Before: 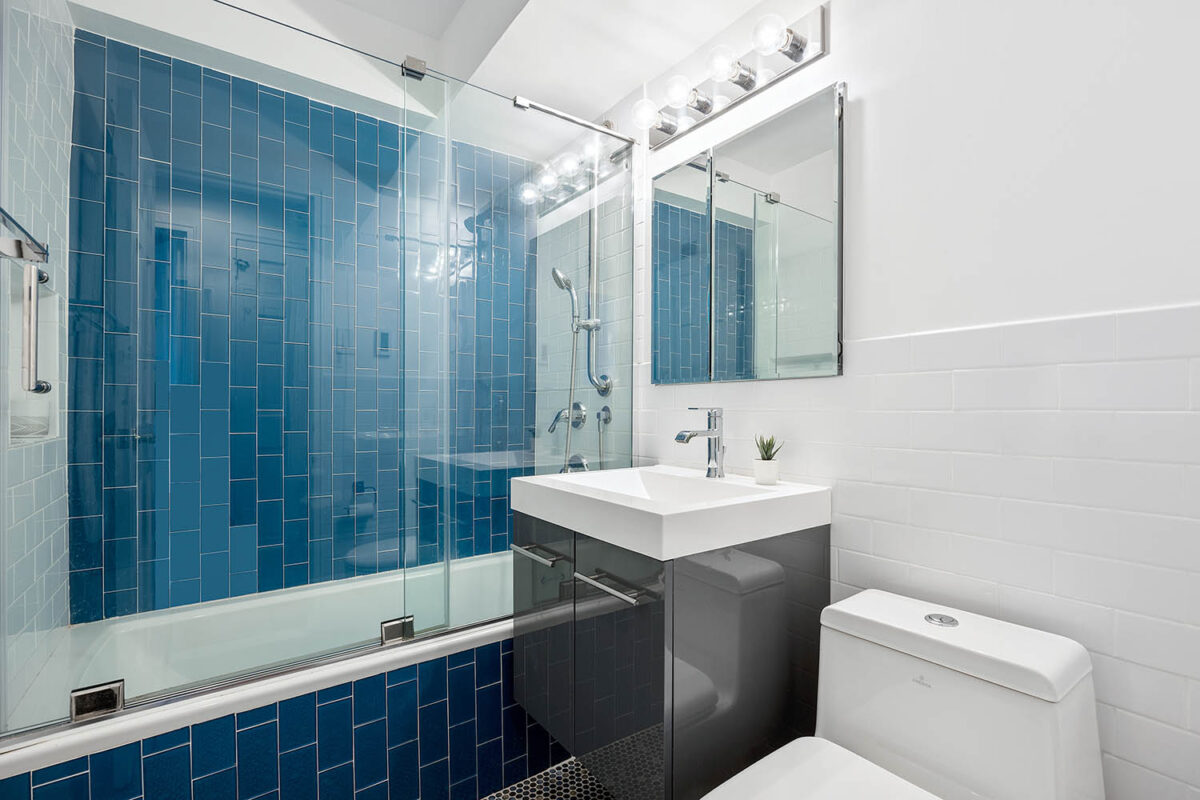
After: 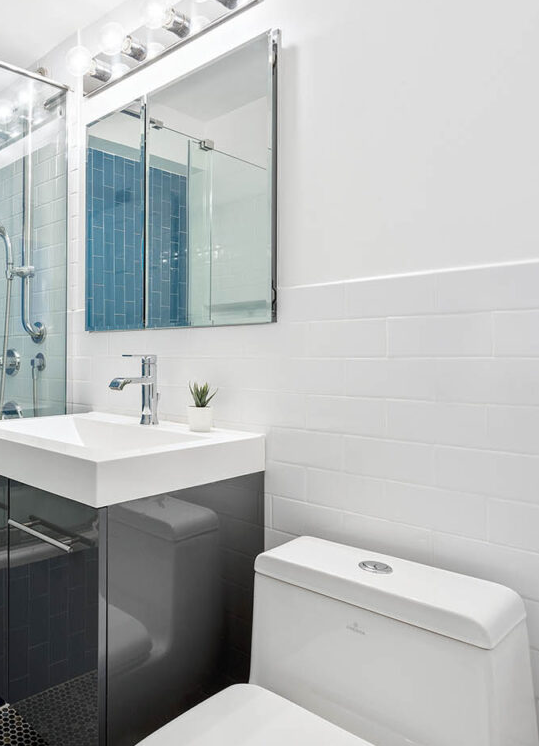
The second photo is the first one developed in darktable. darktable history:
crop: left 47.169%, top 6.68%, right 7.896%
